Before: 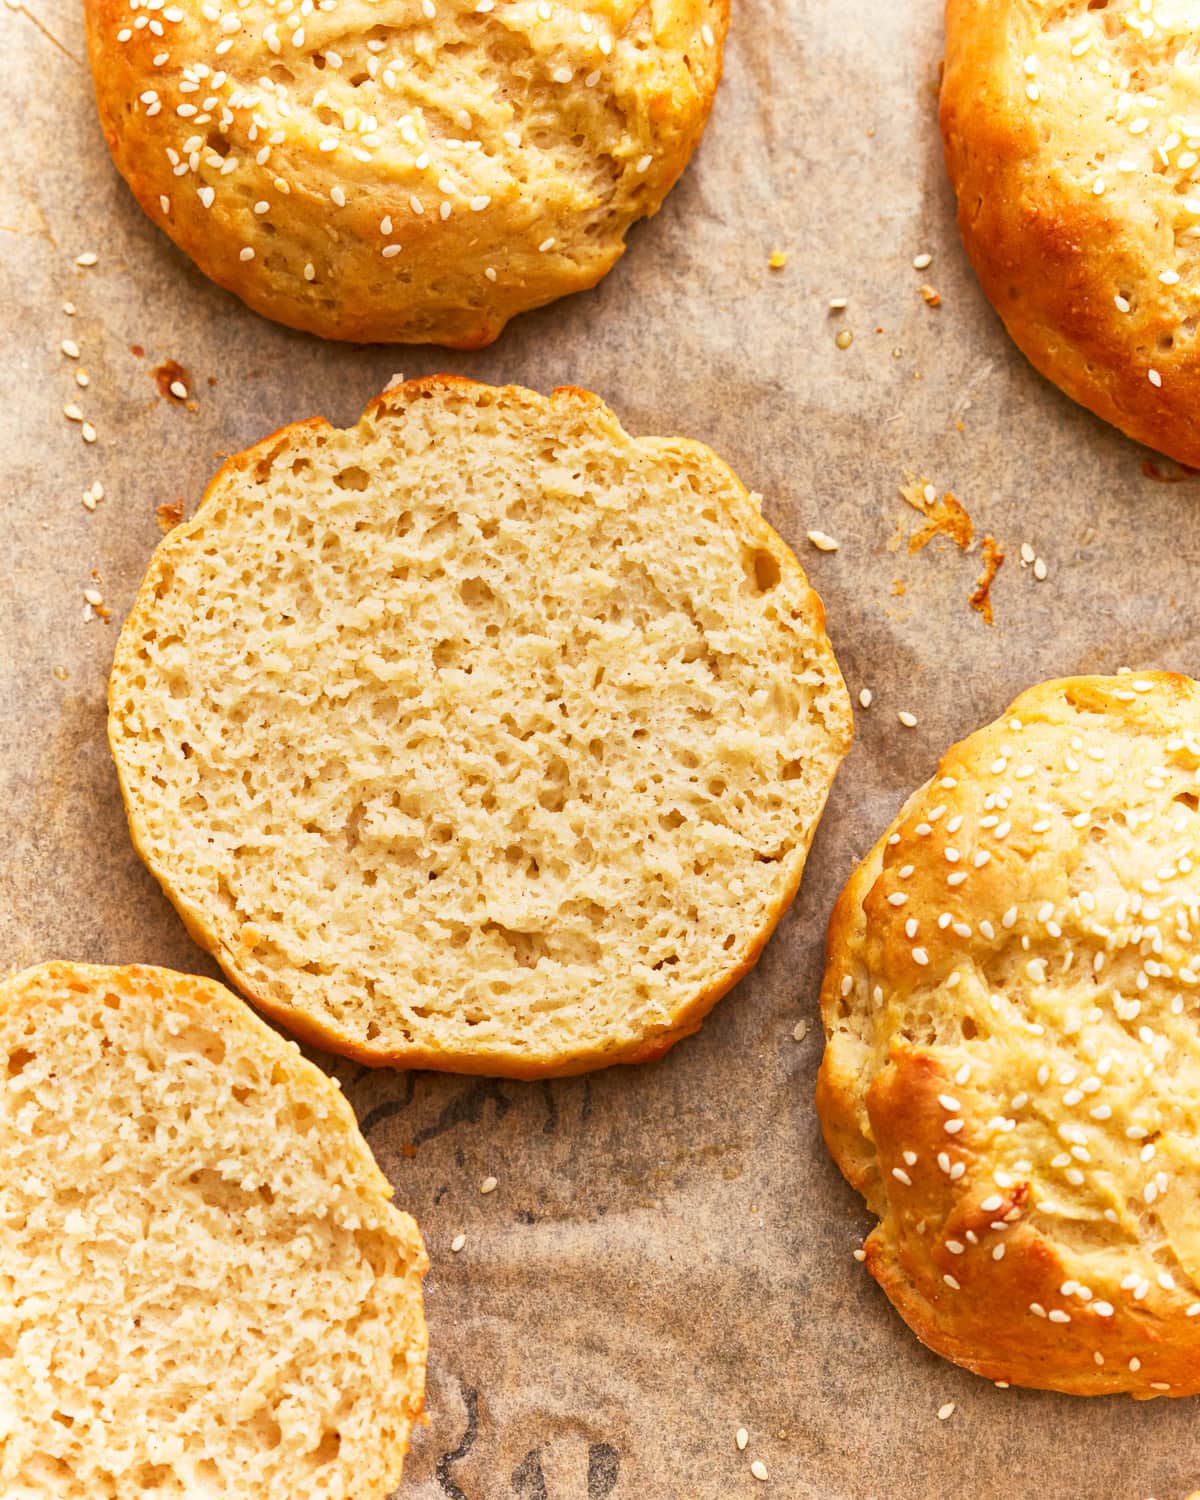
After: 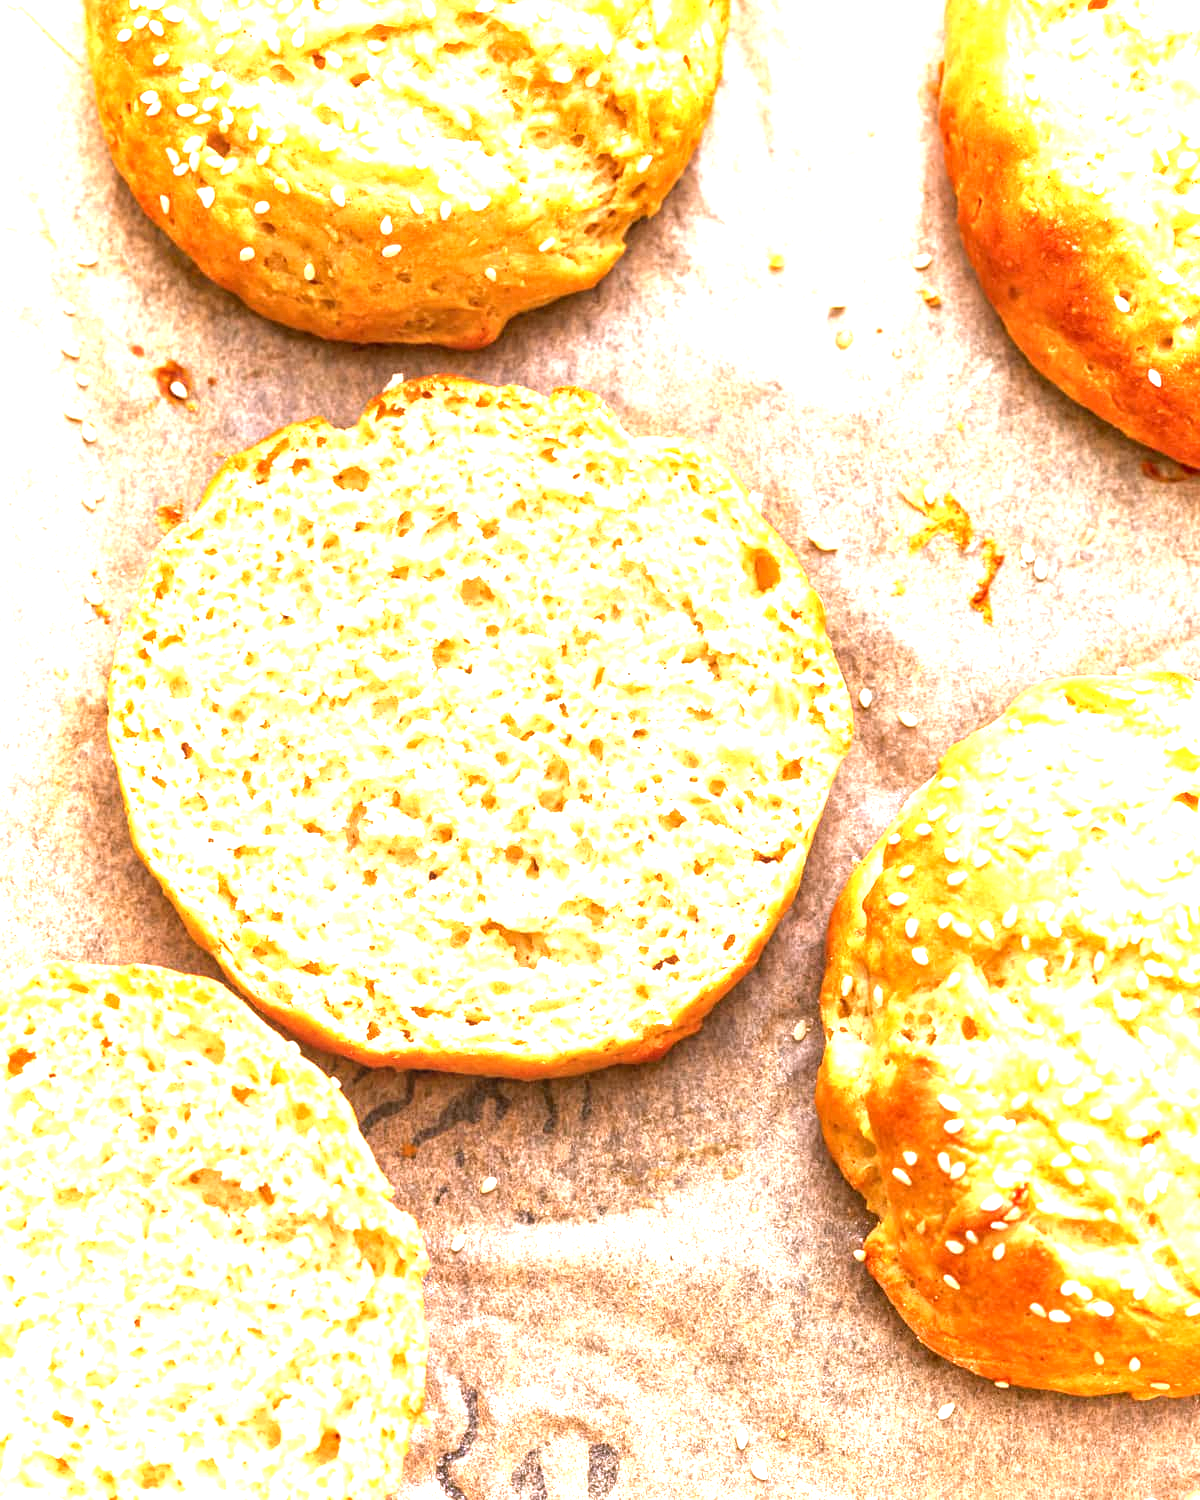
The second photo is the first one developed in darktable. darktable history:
exposure: black level correction 0, exposure 1.388 EV, compensate exposure bias true, compensate highlight preservation false
local contrast: on, module defaults
white balance: red 1.004, blue 1.096
